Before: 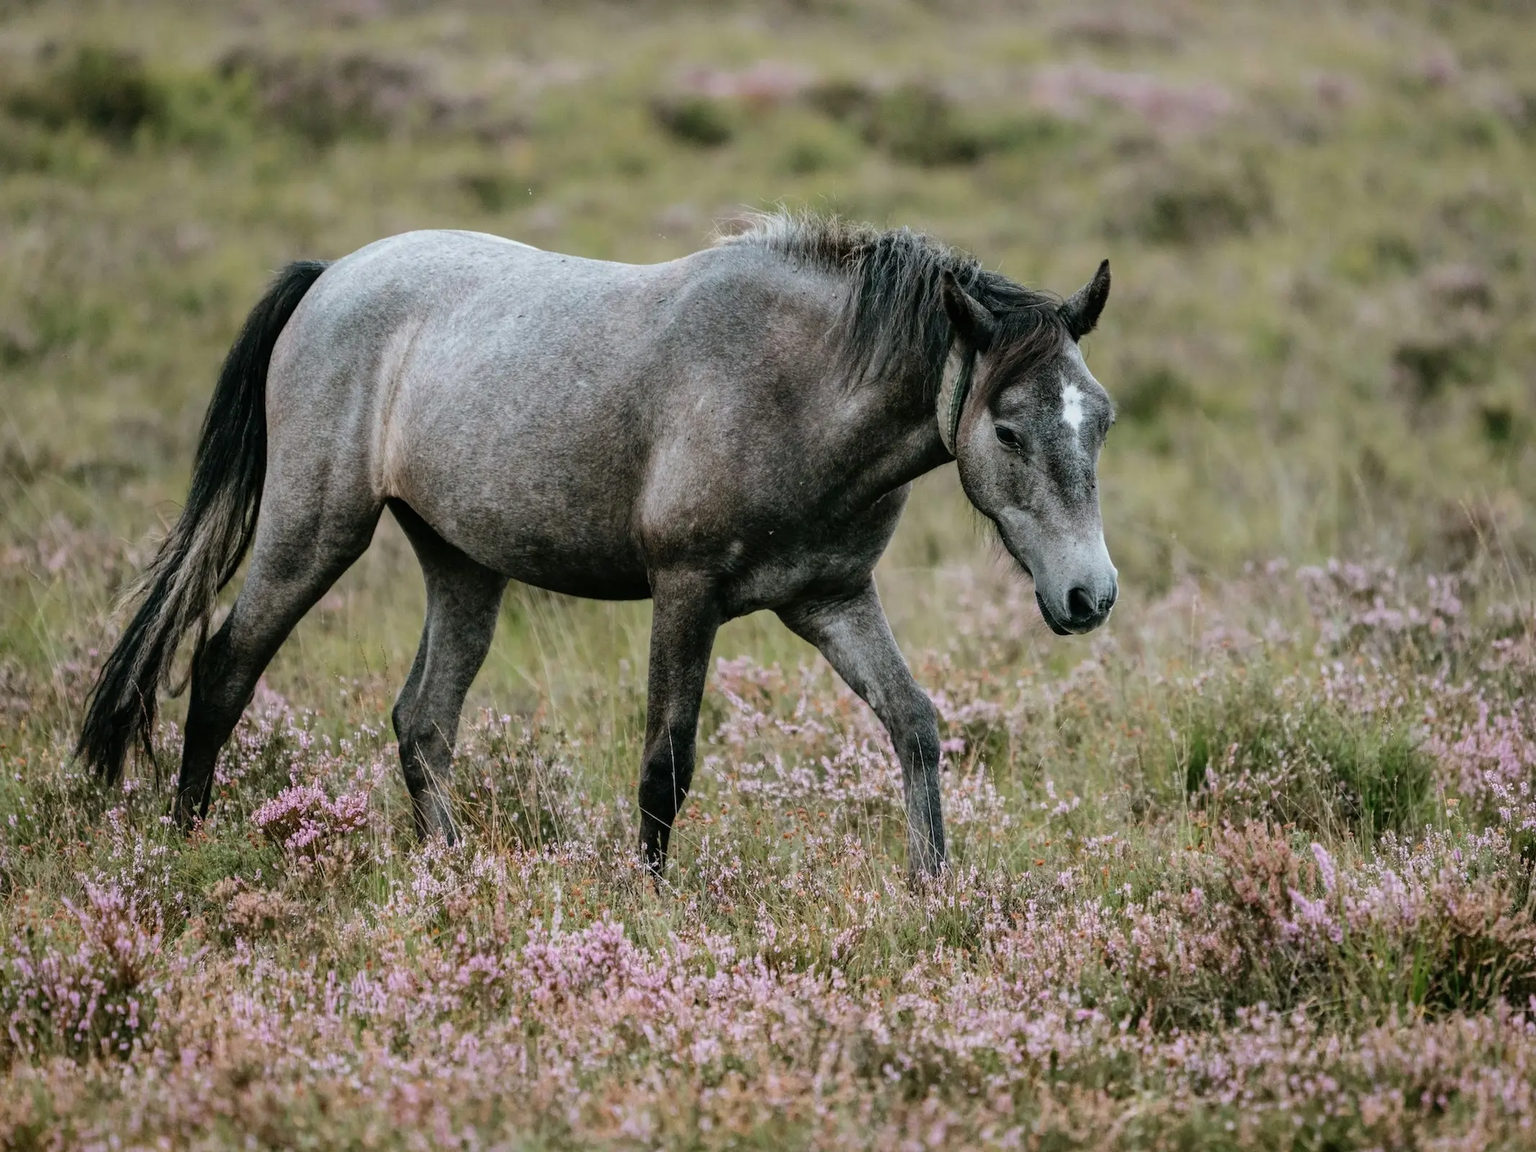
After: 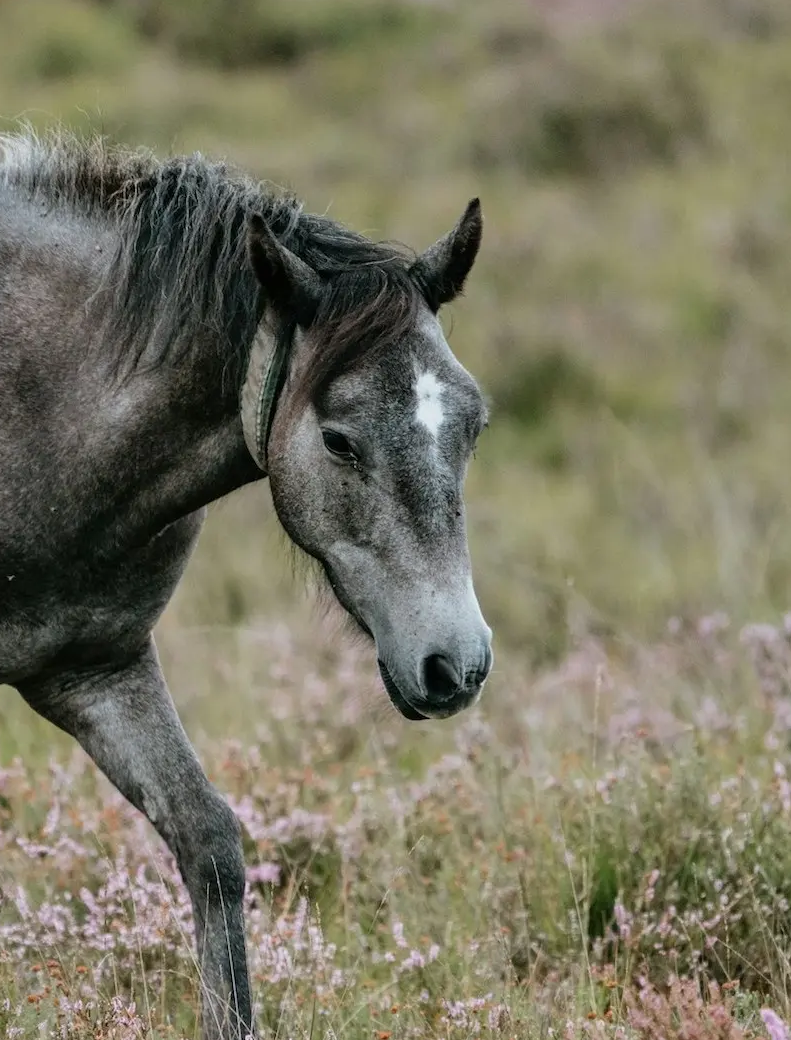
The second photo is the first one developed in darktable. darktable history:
crop and rotate: left 49.711%, top 10.145%, right 13.187%, bottom 24.854%
